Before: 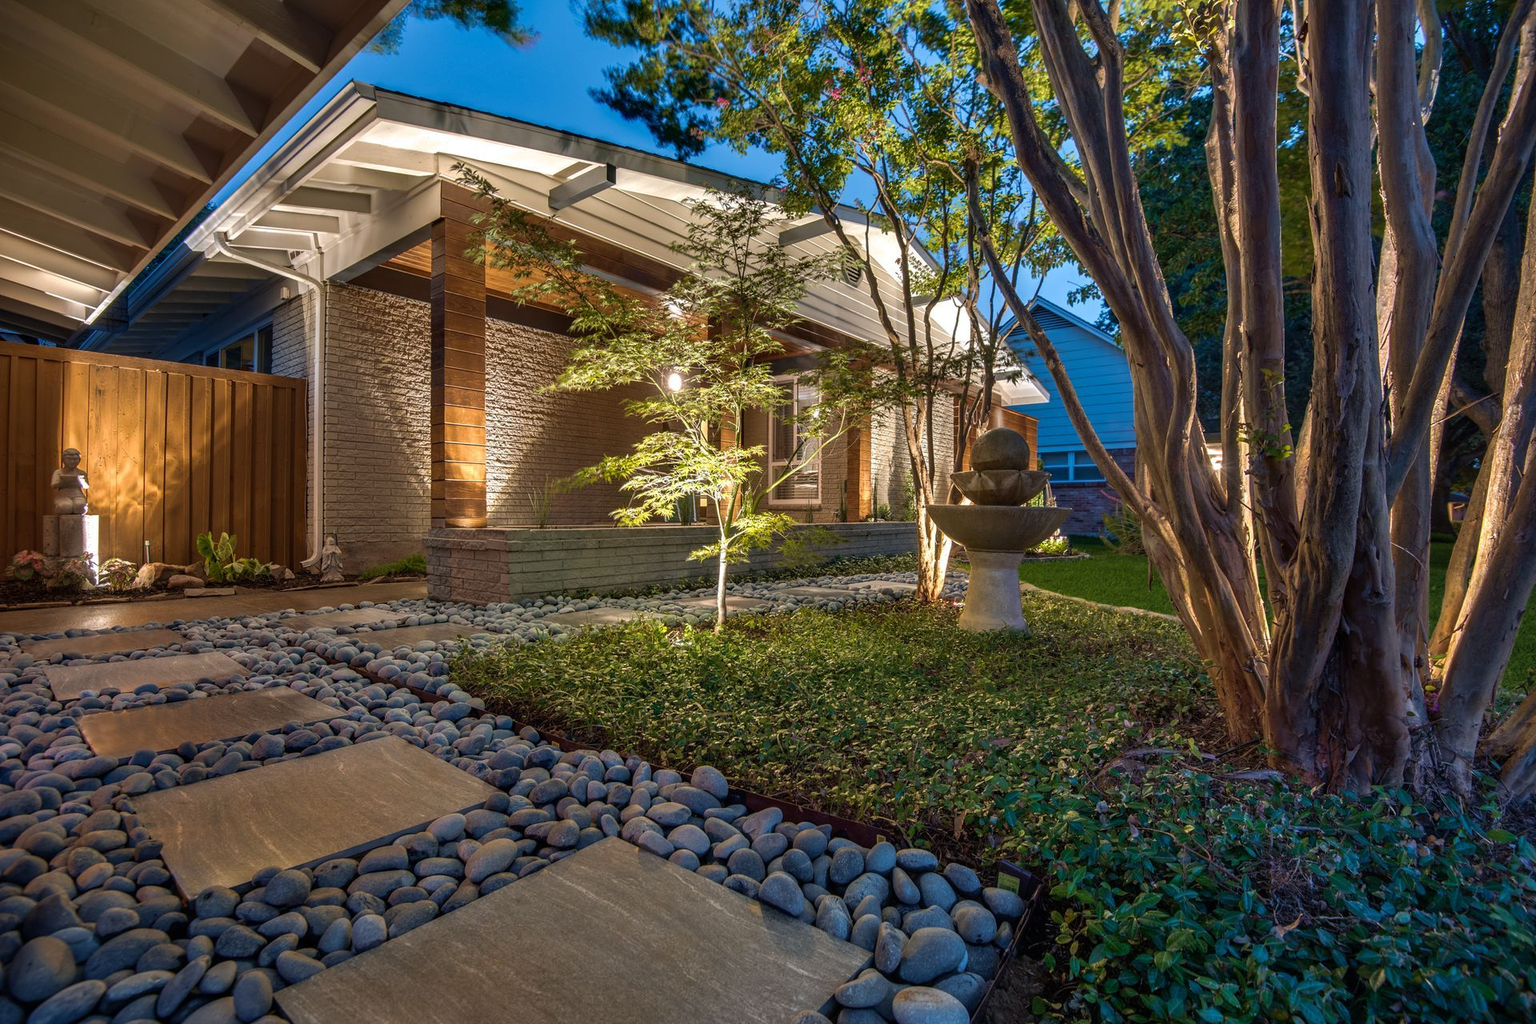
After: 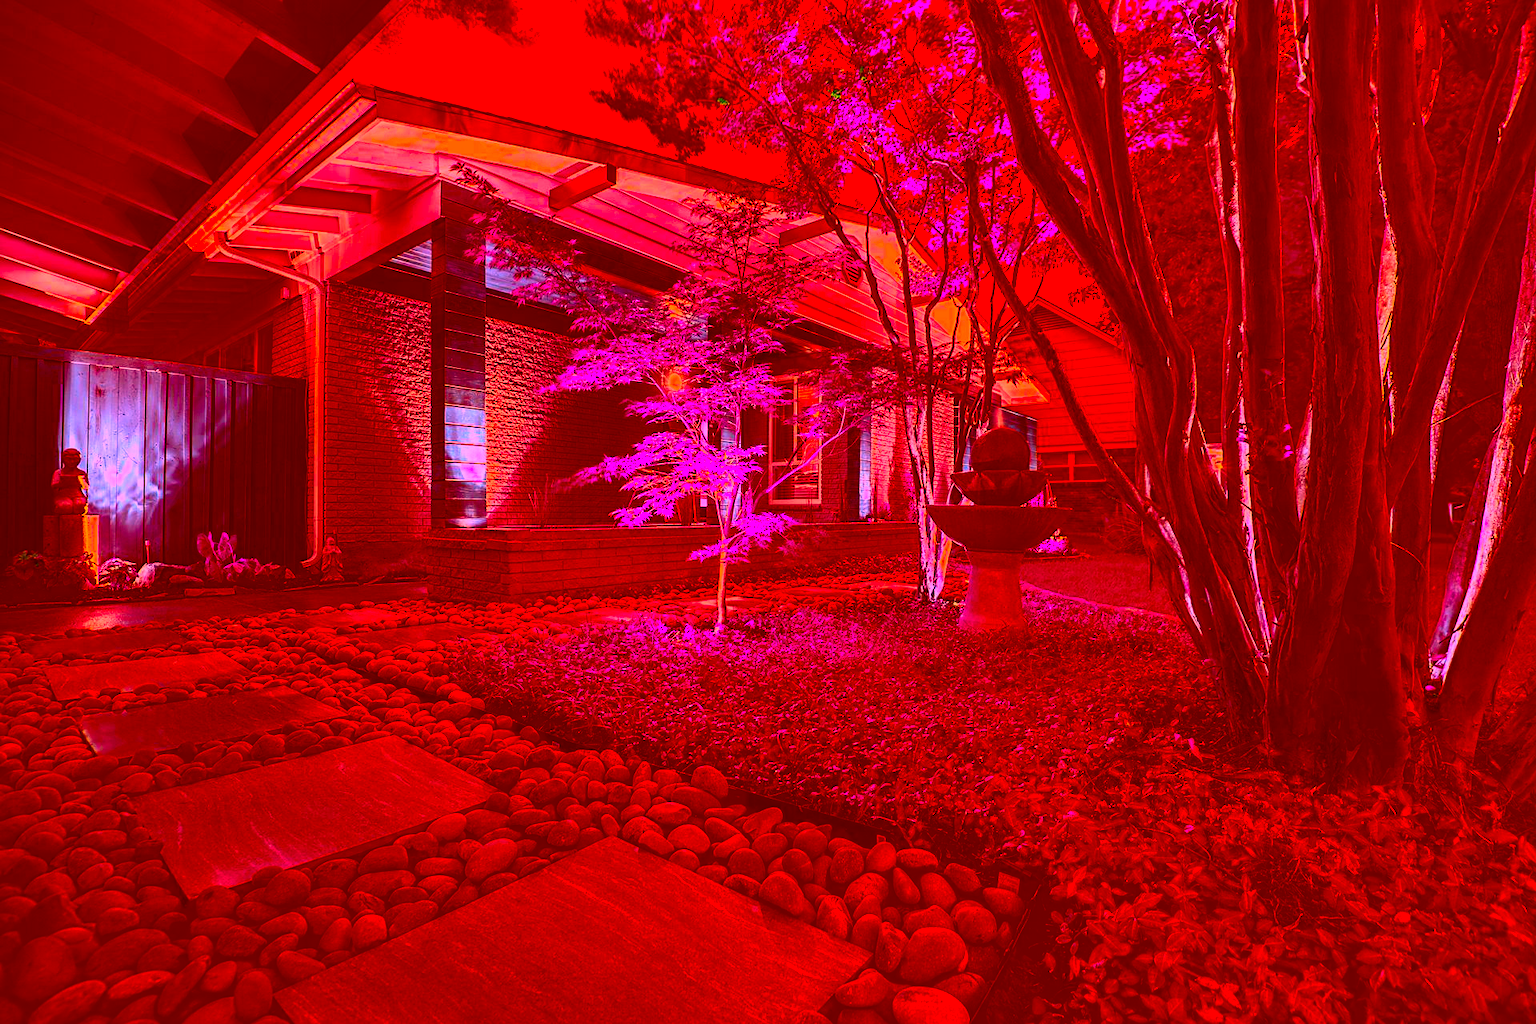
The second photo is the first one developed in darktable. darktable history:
sharpen: radius 1.864, amount 0.398, threshold 1.271
contrast brightness saturation: contrast 0.2, brightness -0.11, saturation 0.1
color correction: highlights a* -39.68, highlights b* -40, shadows a* -40, shadows b* -40, saturation -3
